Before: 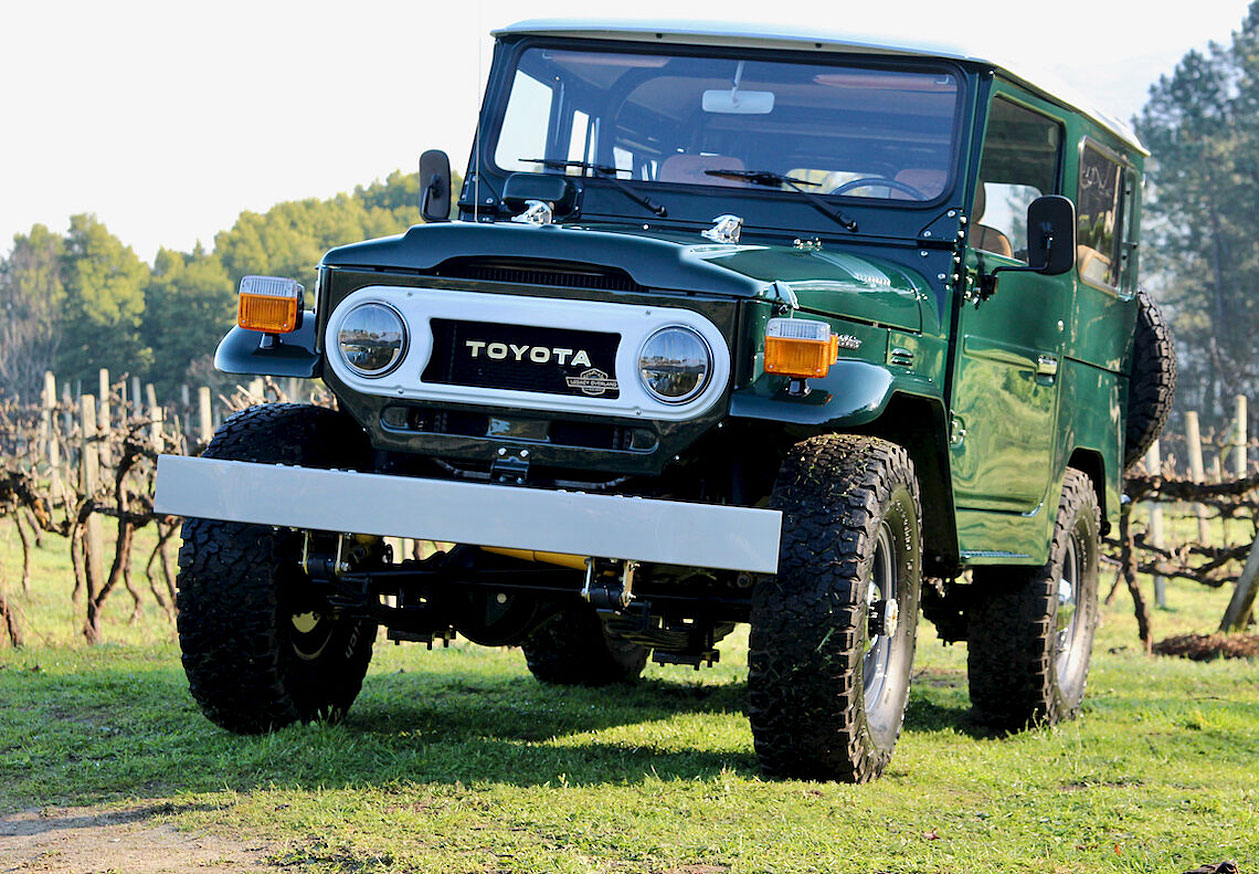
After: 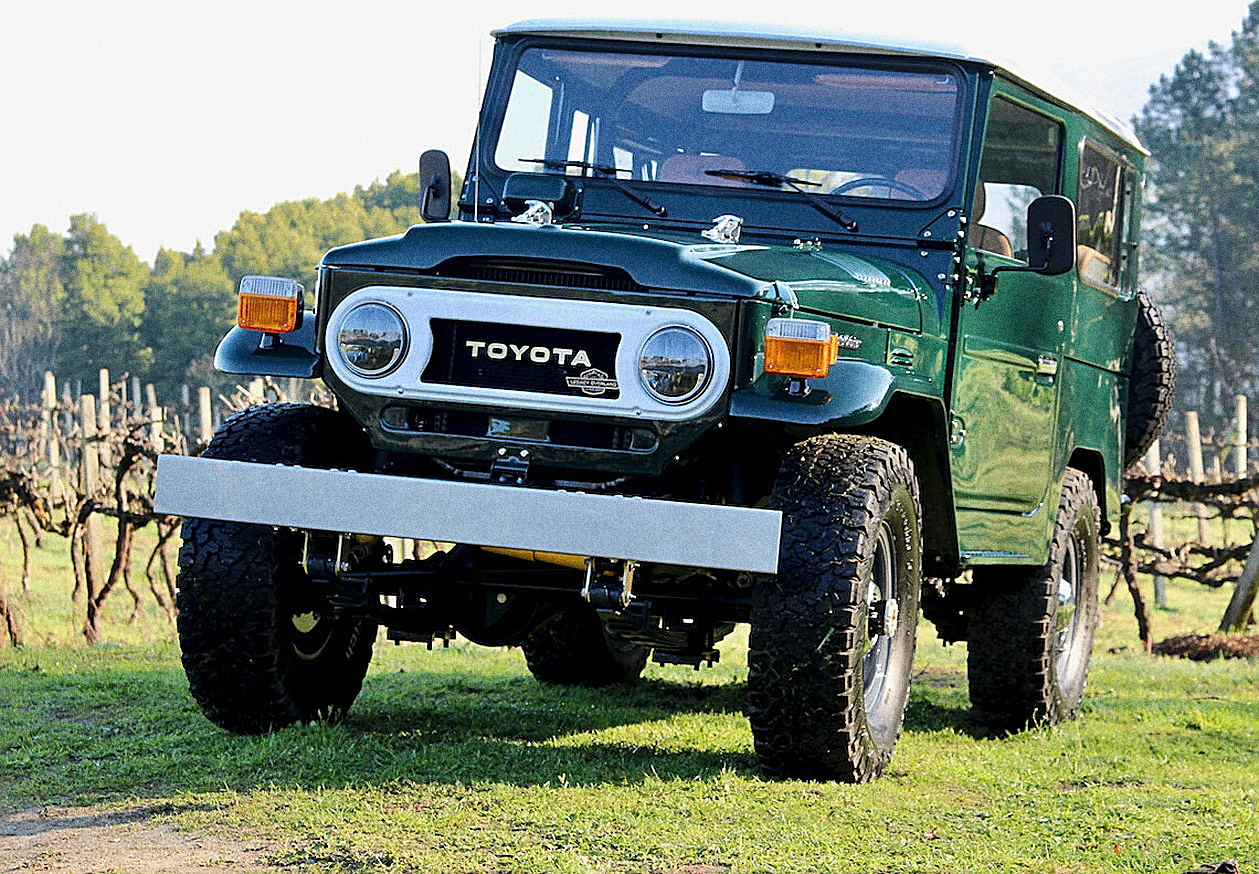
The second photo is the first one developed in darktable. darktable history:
grain: coarseness 10.62 ISO, strength 55.56%
sharpen: on, module defaults
